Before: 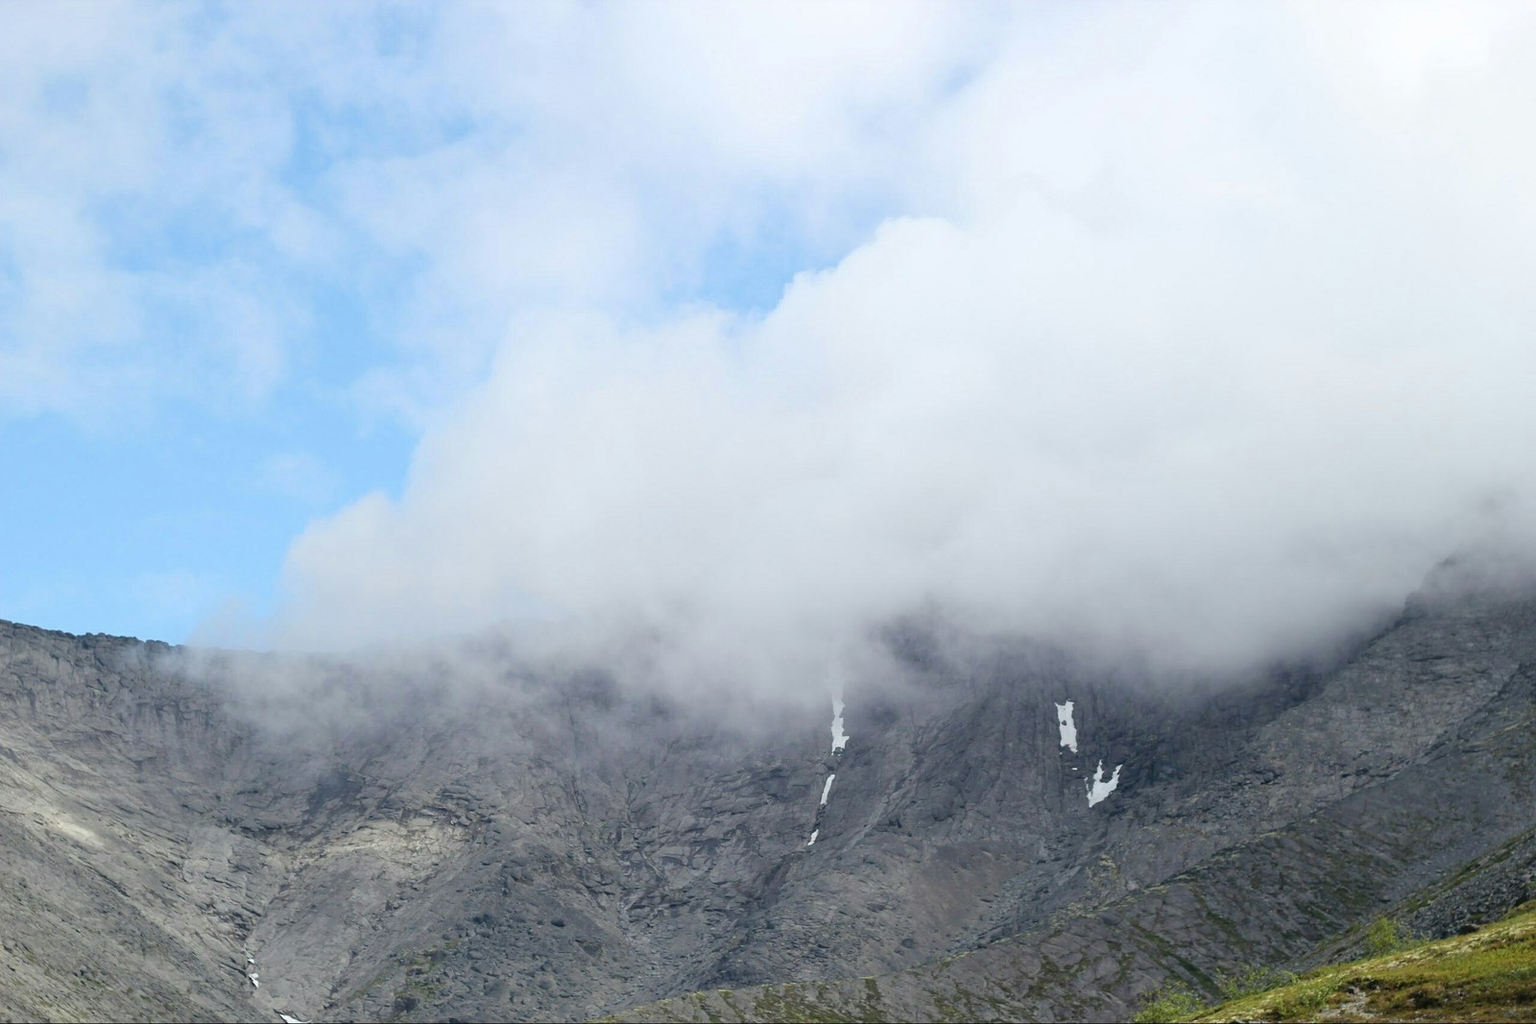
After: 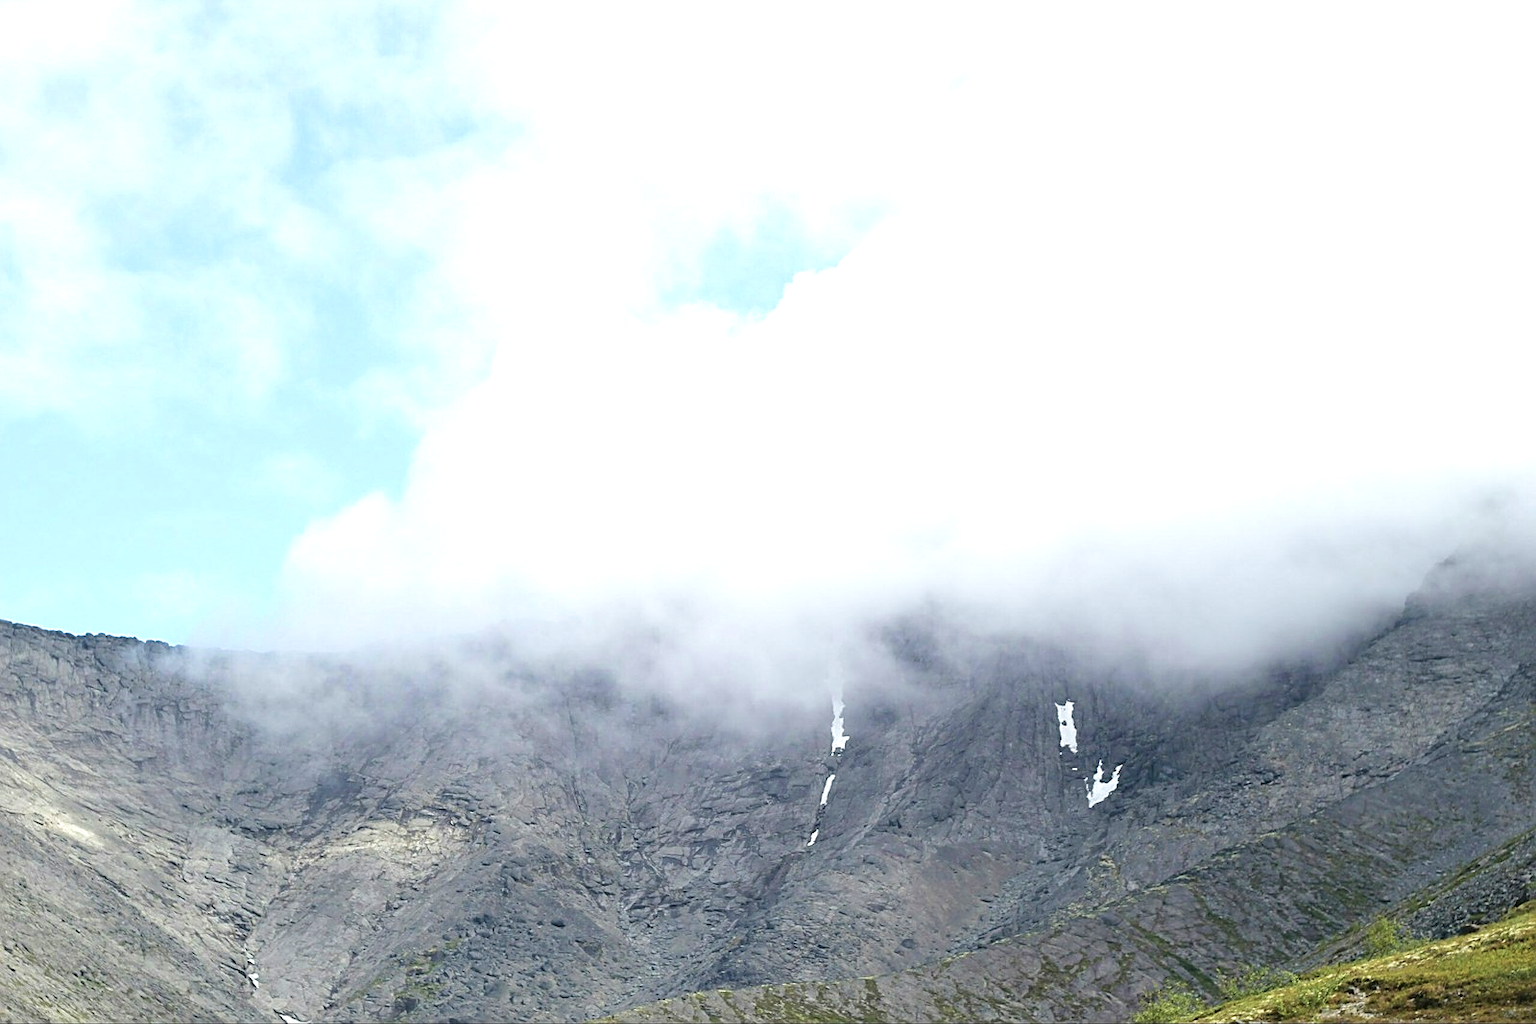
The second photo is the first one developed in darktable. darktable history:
exposure: exposure 0.655 EV, compensate exposure bias true, compensate highlight preservation false
velvia: strength 28.52%
color balance rgb: linear chroma grading › global chroma -14.735%, perceptual saturation grading › global saturation 0.927%
sharpen: on, module defaults
local contrast: mode bilateral grid, contrast 100, coarseness 99, detail 95%, midtone range 0.2
